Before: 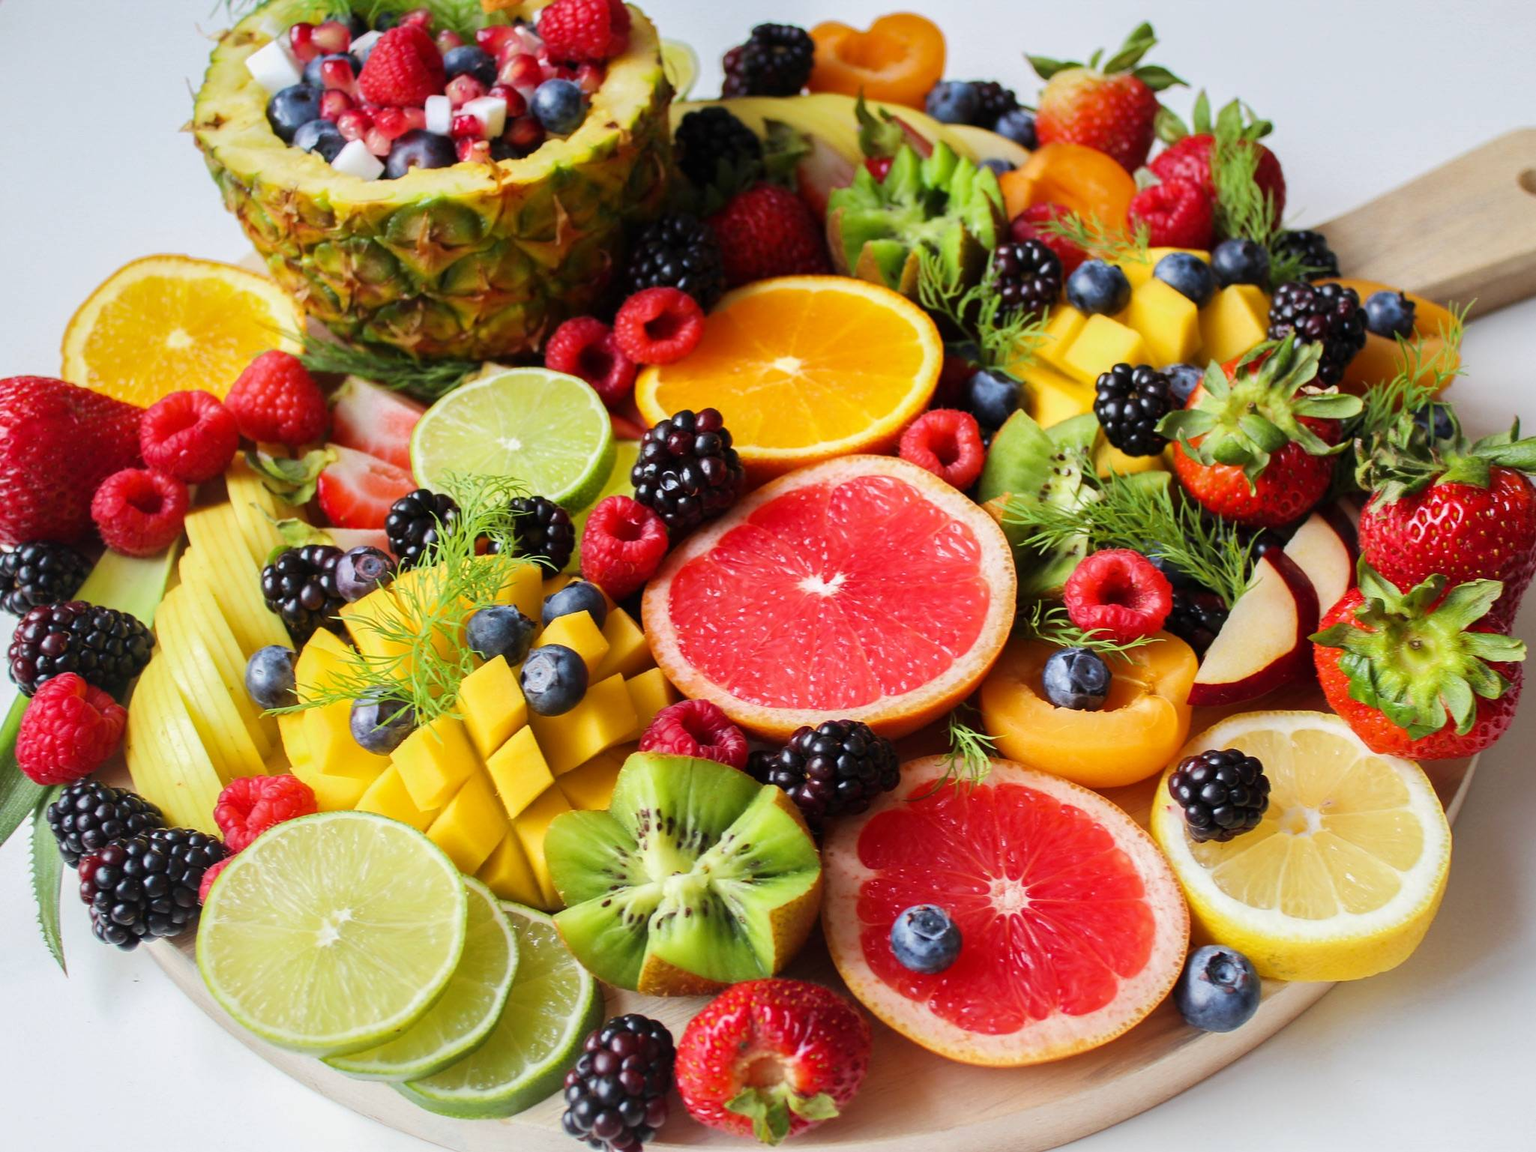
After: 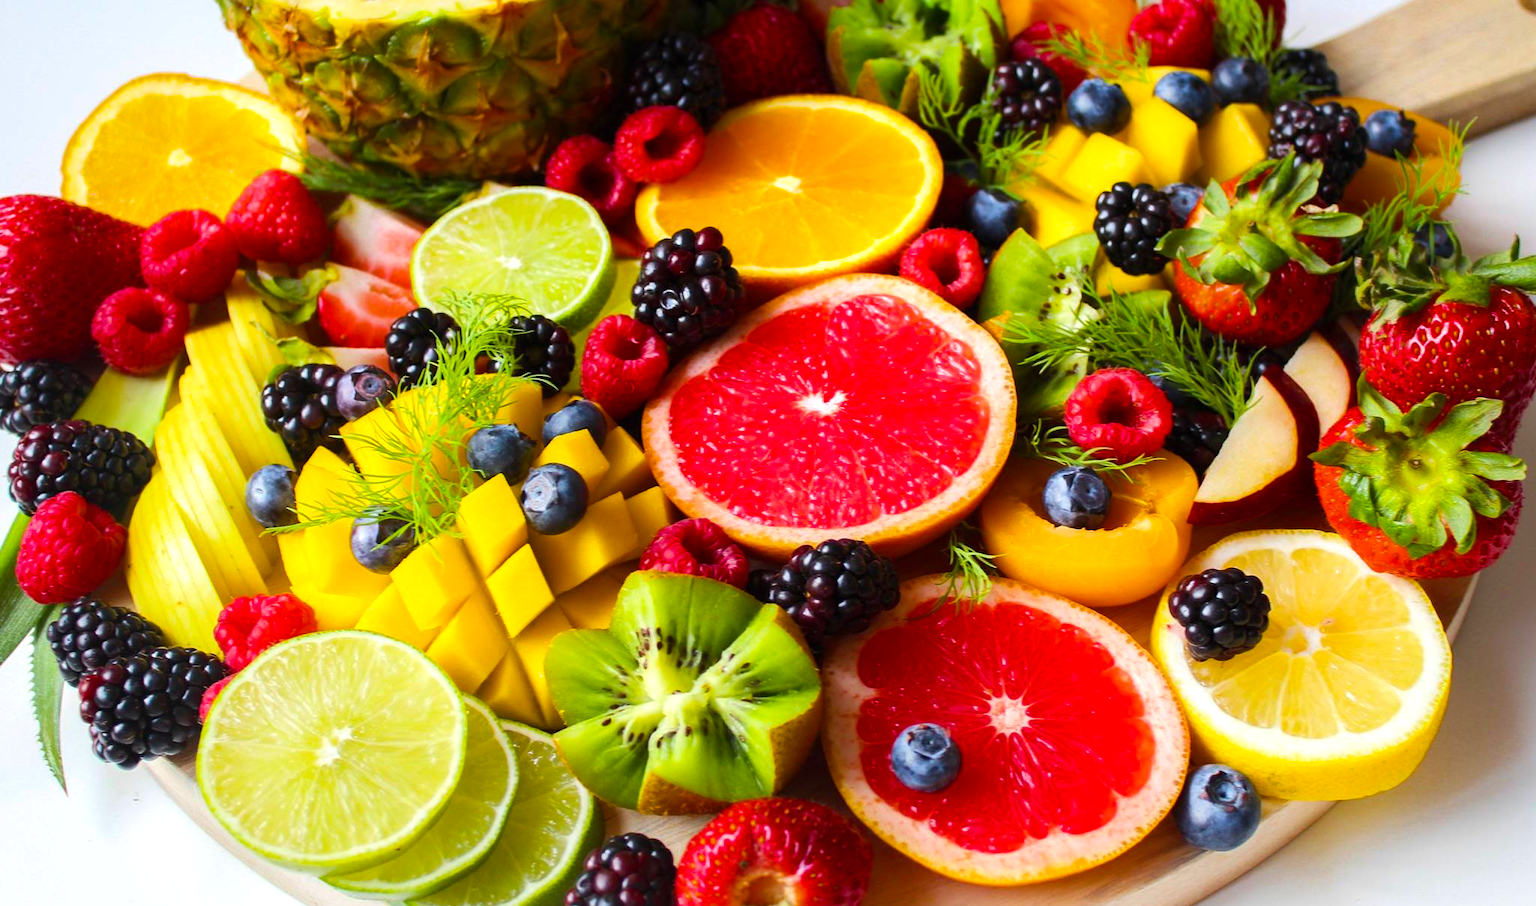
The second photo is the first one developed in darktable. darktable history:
color balance rgb: perceptual saturation grading › global saturation 30%, global vibrance 20%
crop and rotate: top 15.774%, bottom 5.506%
tone equalizer: -8 EV -0.001 EV, -7 EV 0.001 EV, -6 EV -0.002 EV, -5 EV -0.003 EV, -4 EV -0.062 EV, -3 EV -0.222 EV, -2 EV -0.267 EV, -1 EV 0.105 EV, +0 EV 0.303 EV
